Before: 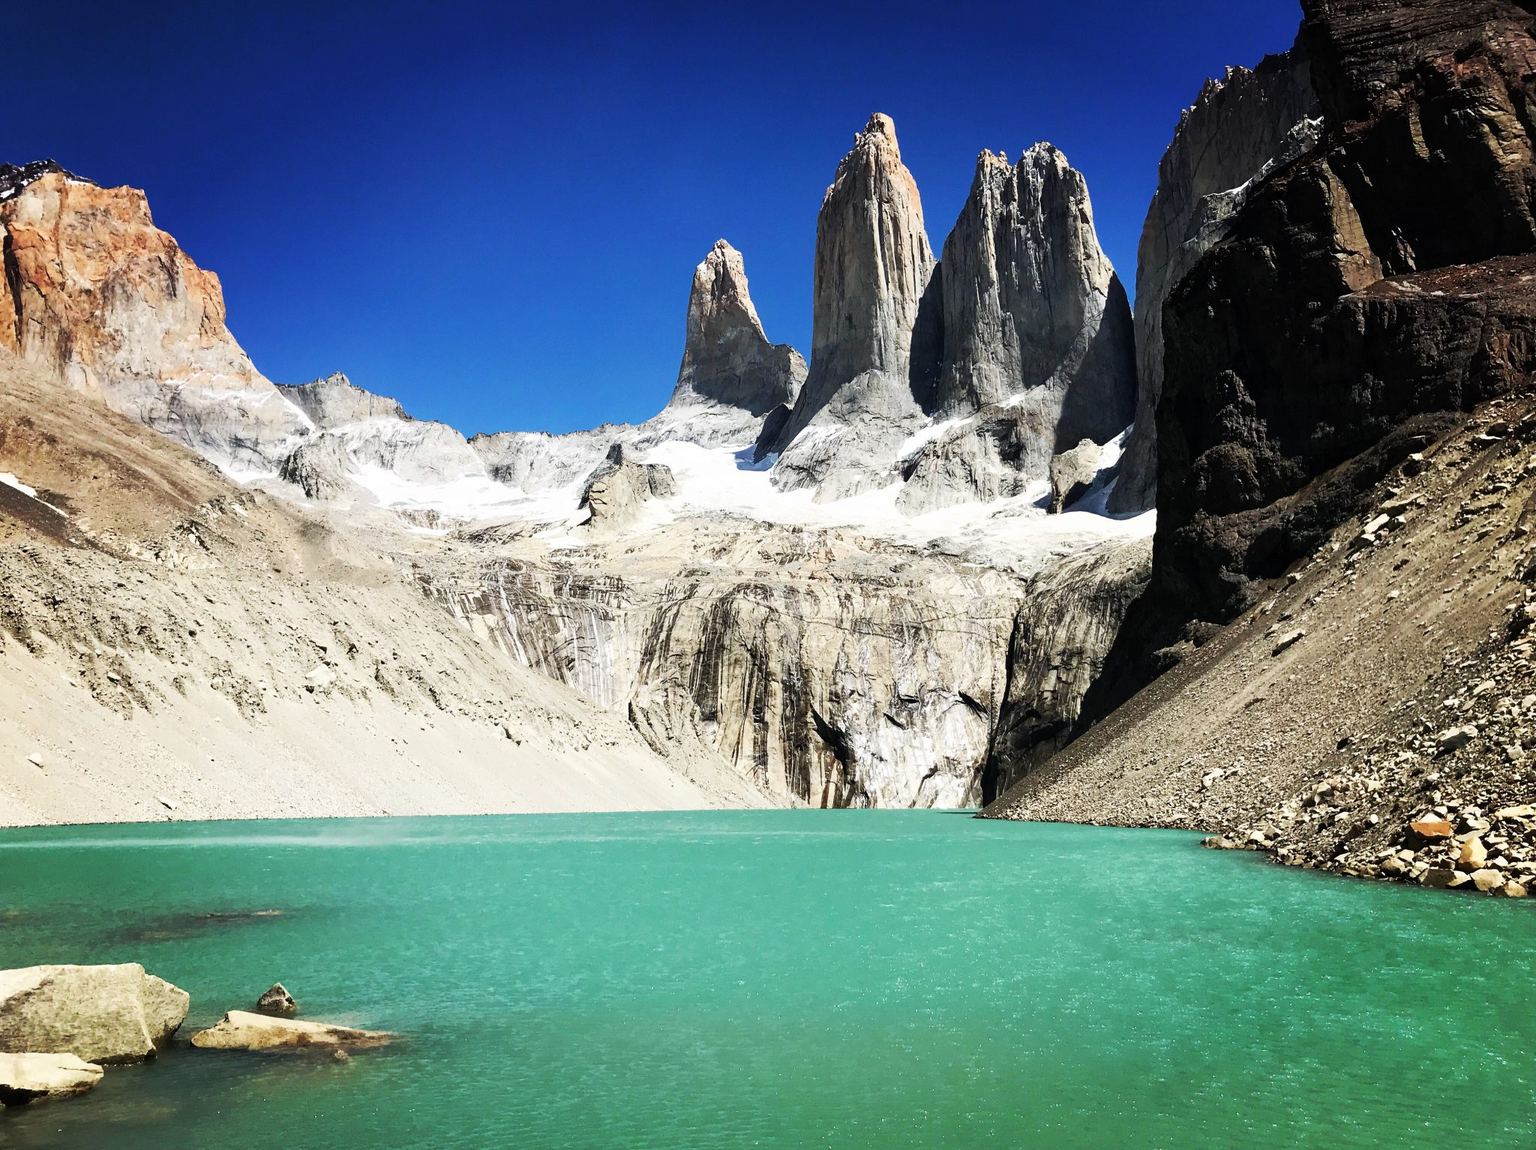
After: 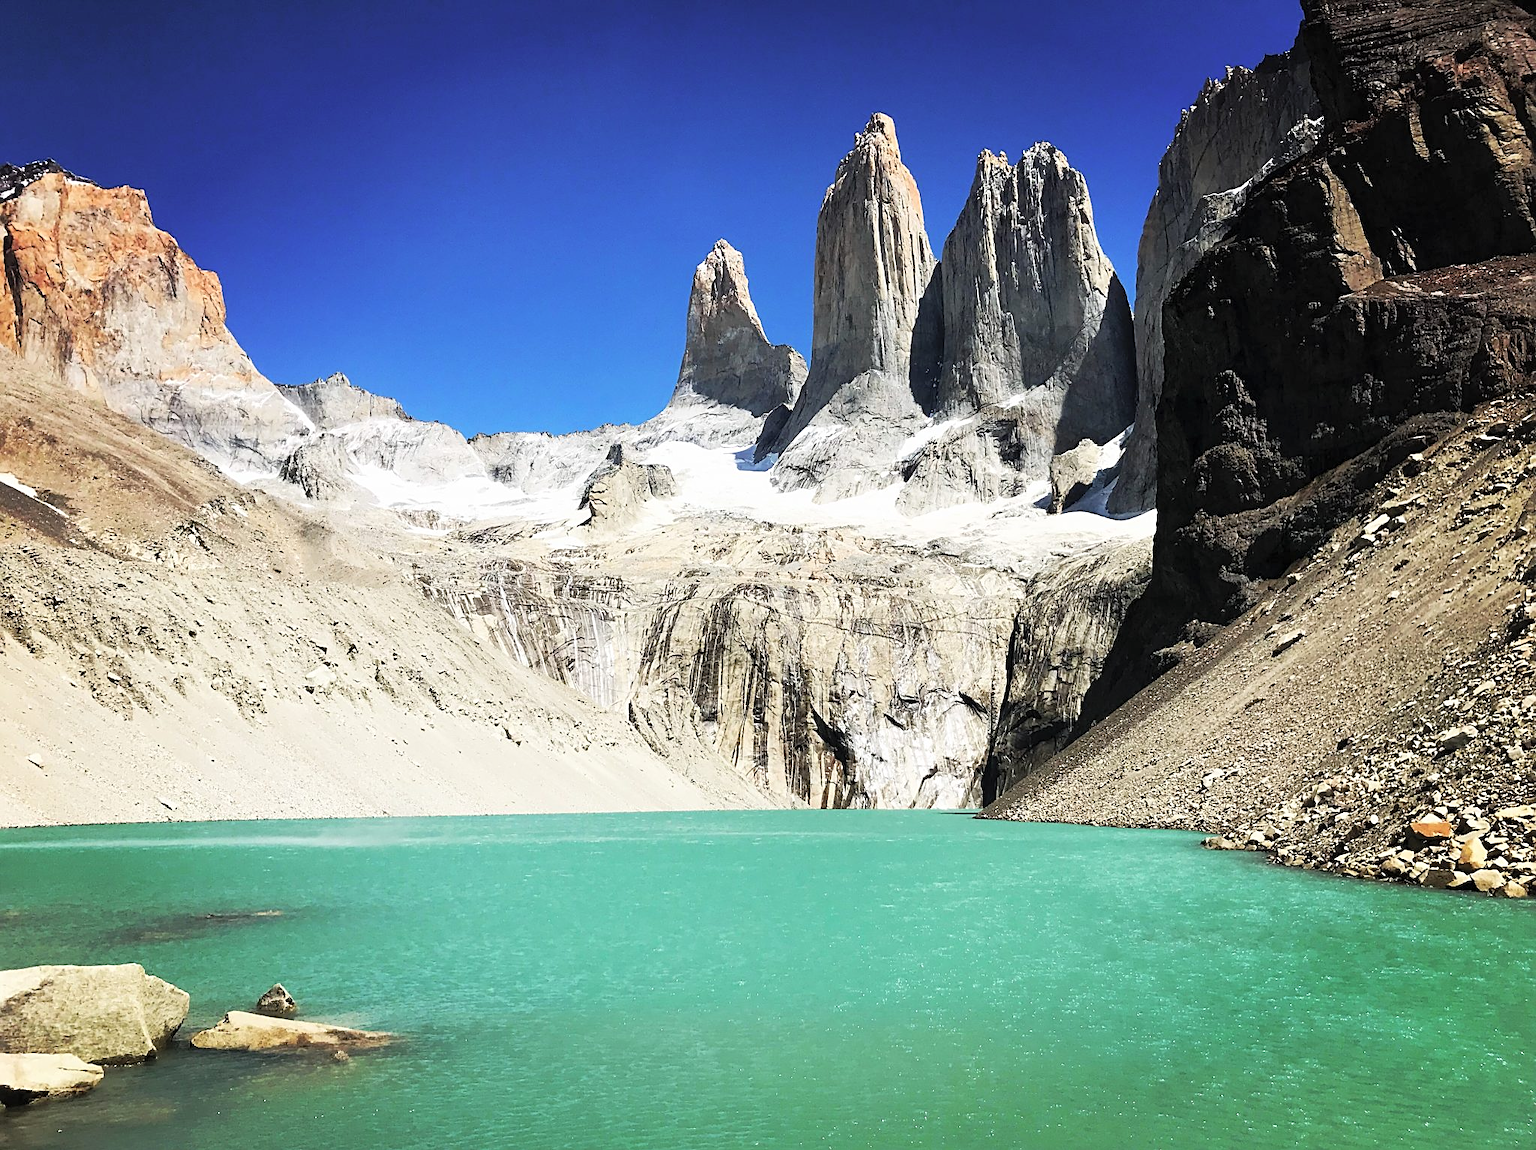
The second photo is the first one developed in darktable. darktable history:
contrast brightness saturation: brightness 0.13
vibrance: vibrance 14%
sharpen: on, module defaults
